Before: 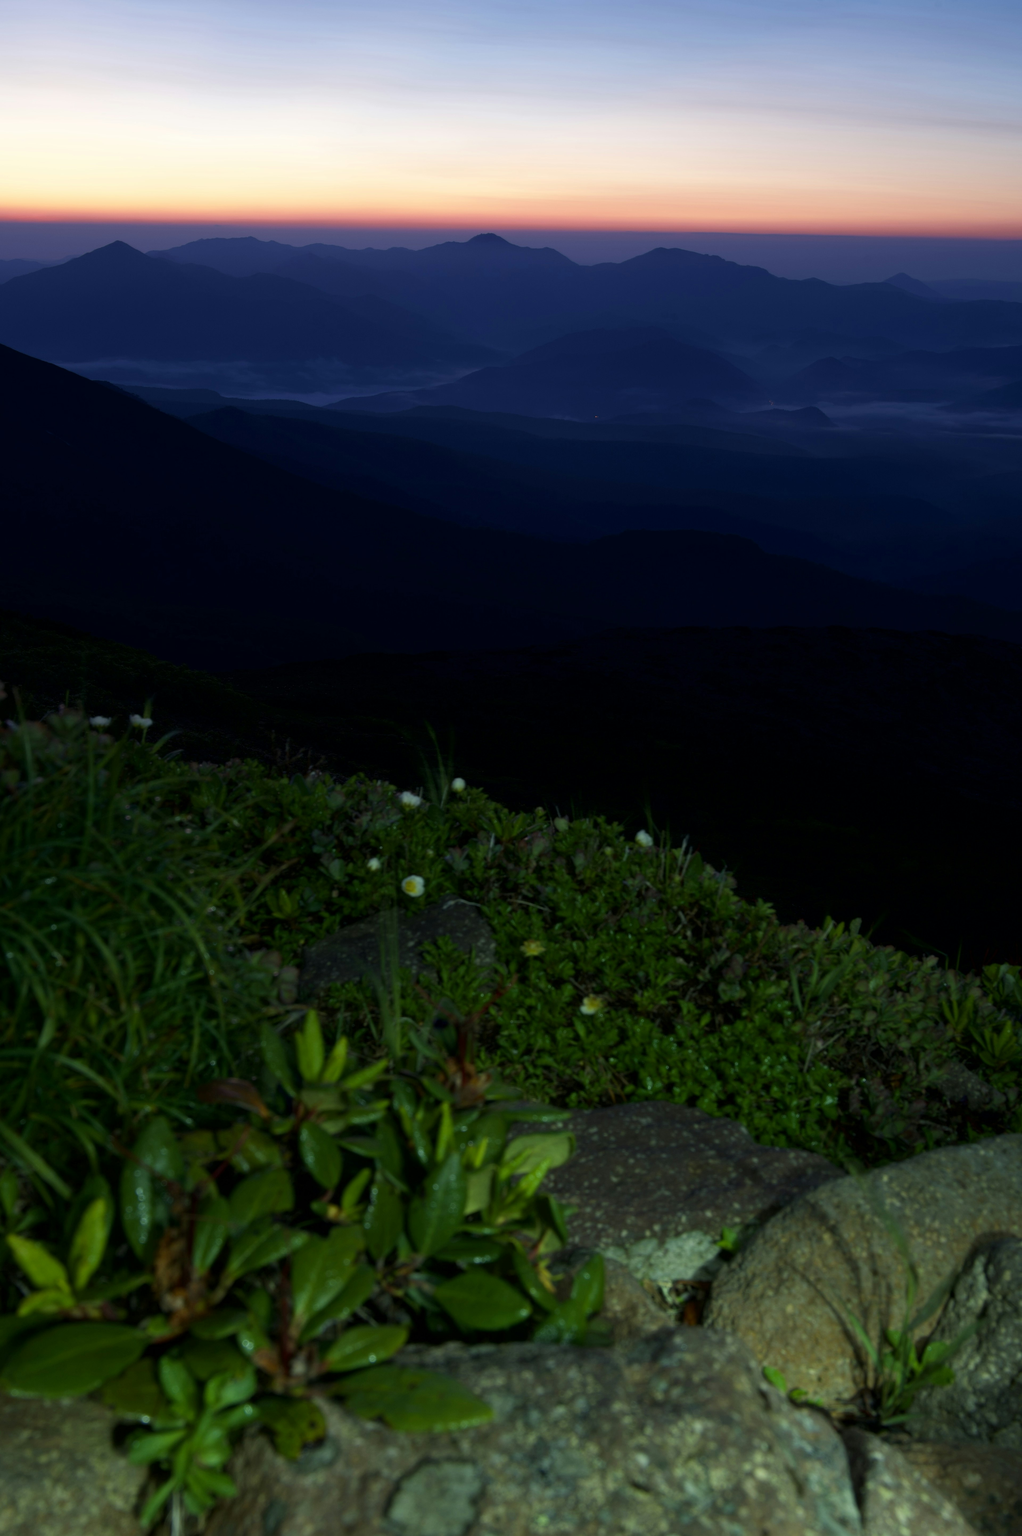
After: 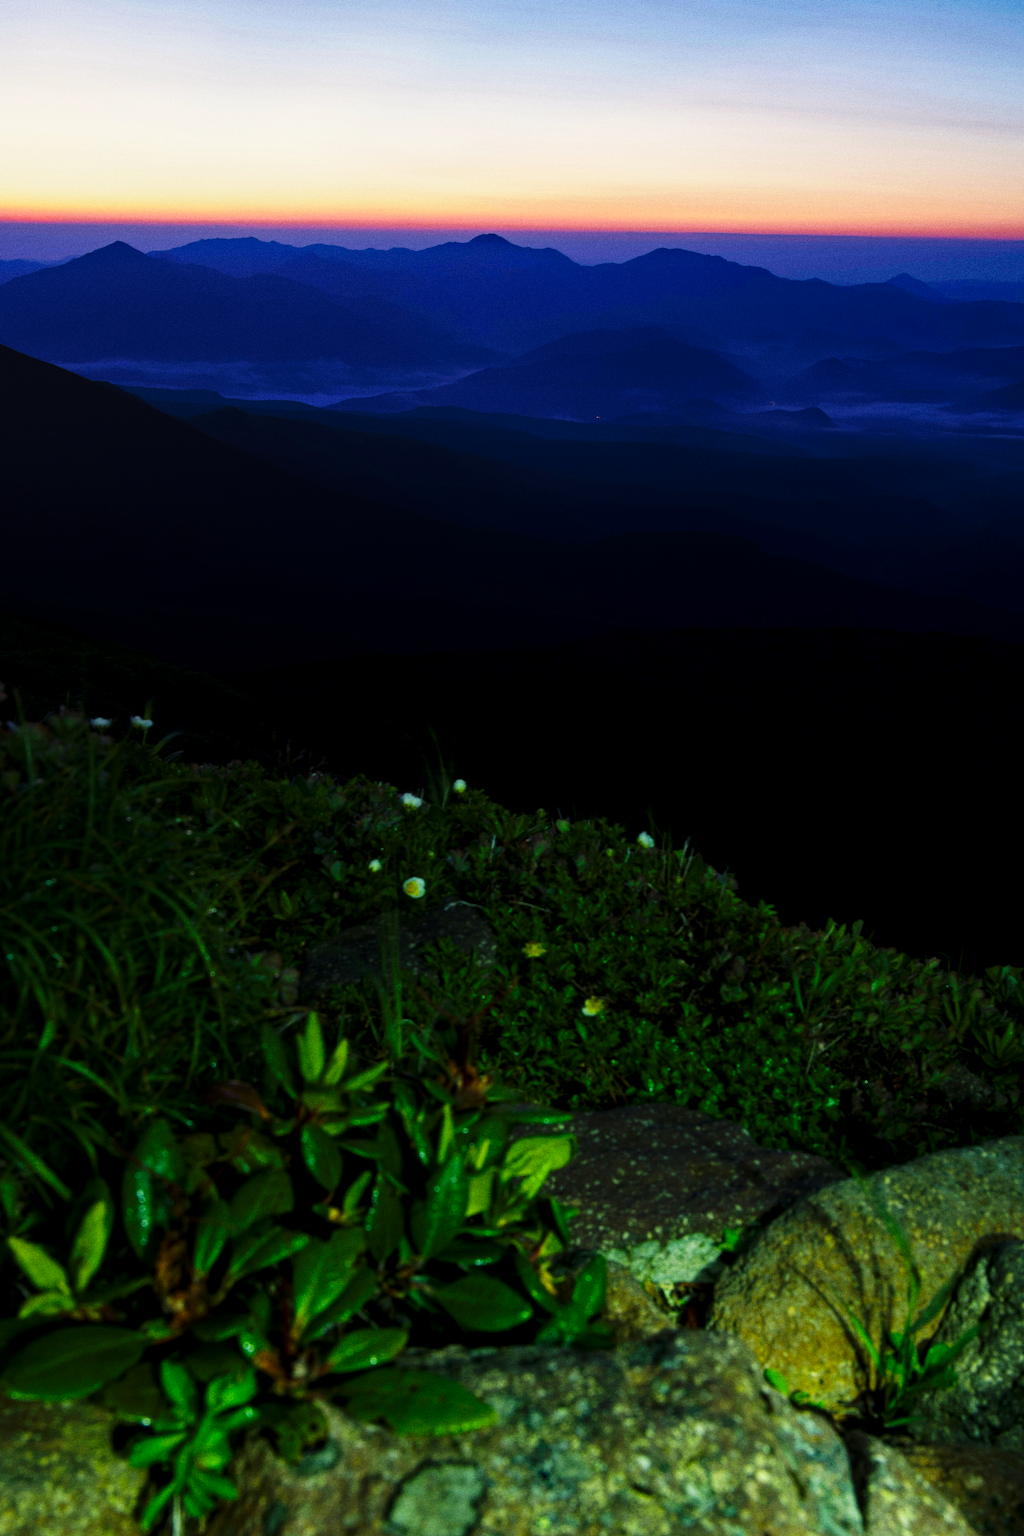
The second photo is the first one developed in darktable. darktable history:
crop: top 0.05%, bottom 0.098%
local contrast: detail 130%
grain: coarseness 0.09 ISO, strength 40%
color balance rgb: linear chroma grading › global chroma 10%, perceptual saturation grading › global saturation 30%, global vibrance 10%
base curve: curves: ch0 [(0, 0) (0.036, 0.025) (0.121, 0.166) (0.206, 0.329) (0.605, 0.79) (1, 1)], preserve colors none
color correction: highlights b* 3
